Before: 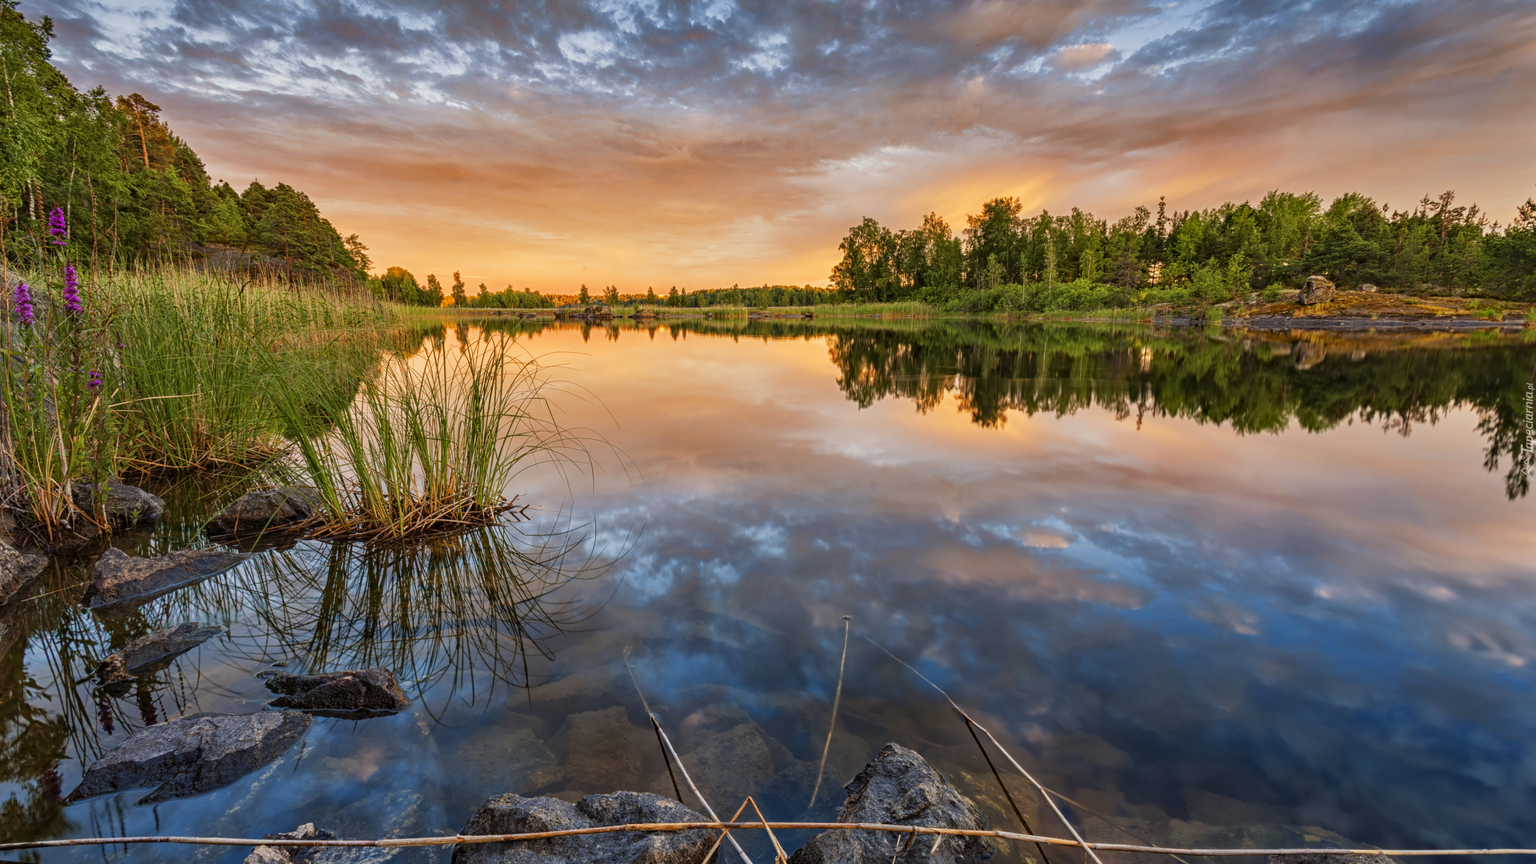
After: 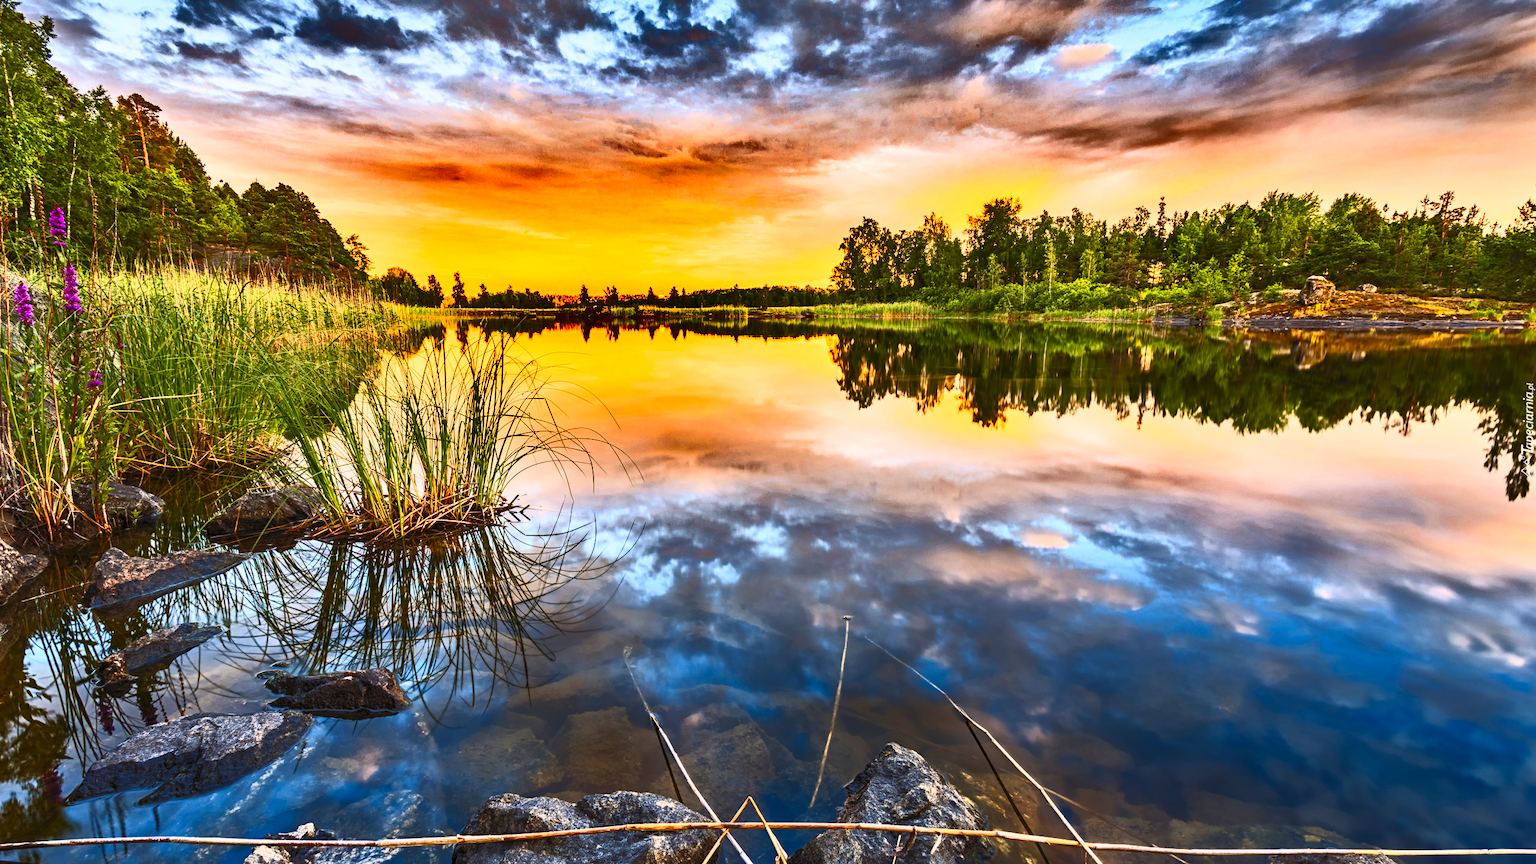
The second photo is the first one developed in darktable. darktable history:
contrast brightness saturation: contrast 0.833, brightness 0.606, saturation 0.583
shadows and highlights: shadows 20.98, highlights -82.7, soften with gaussian
